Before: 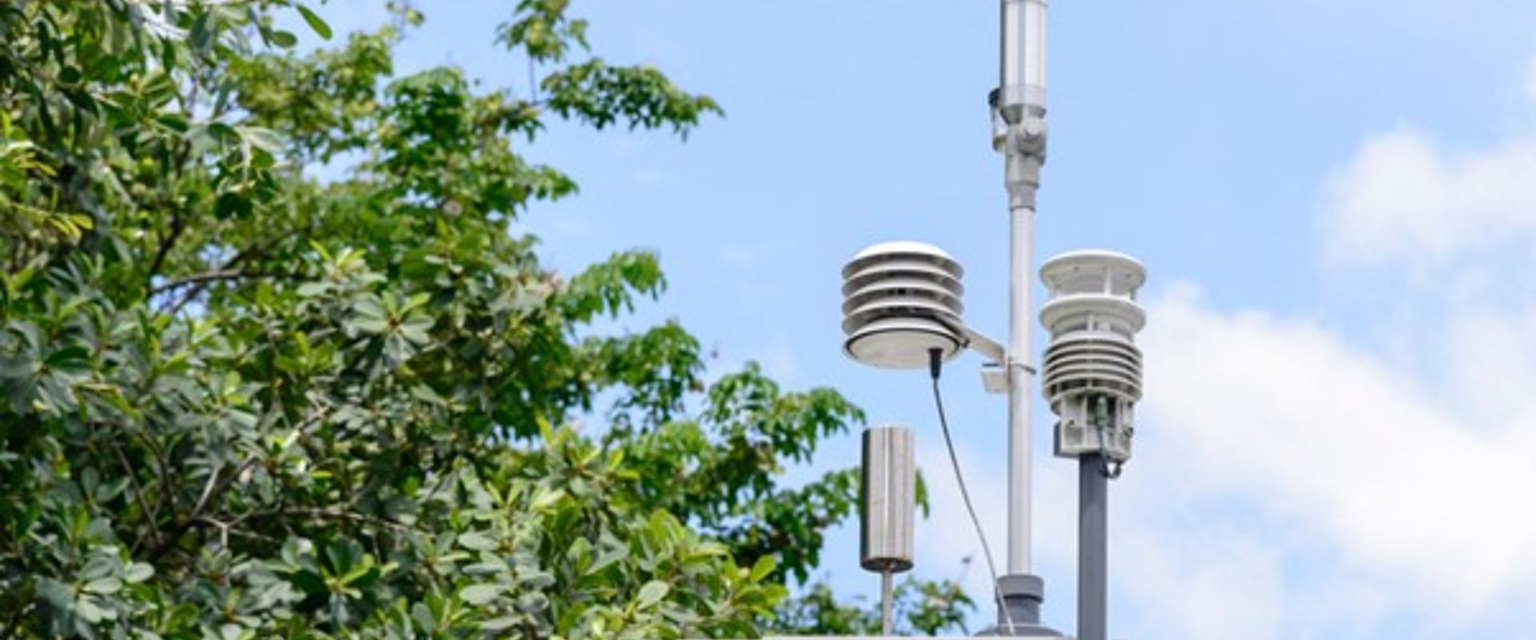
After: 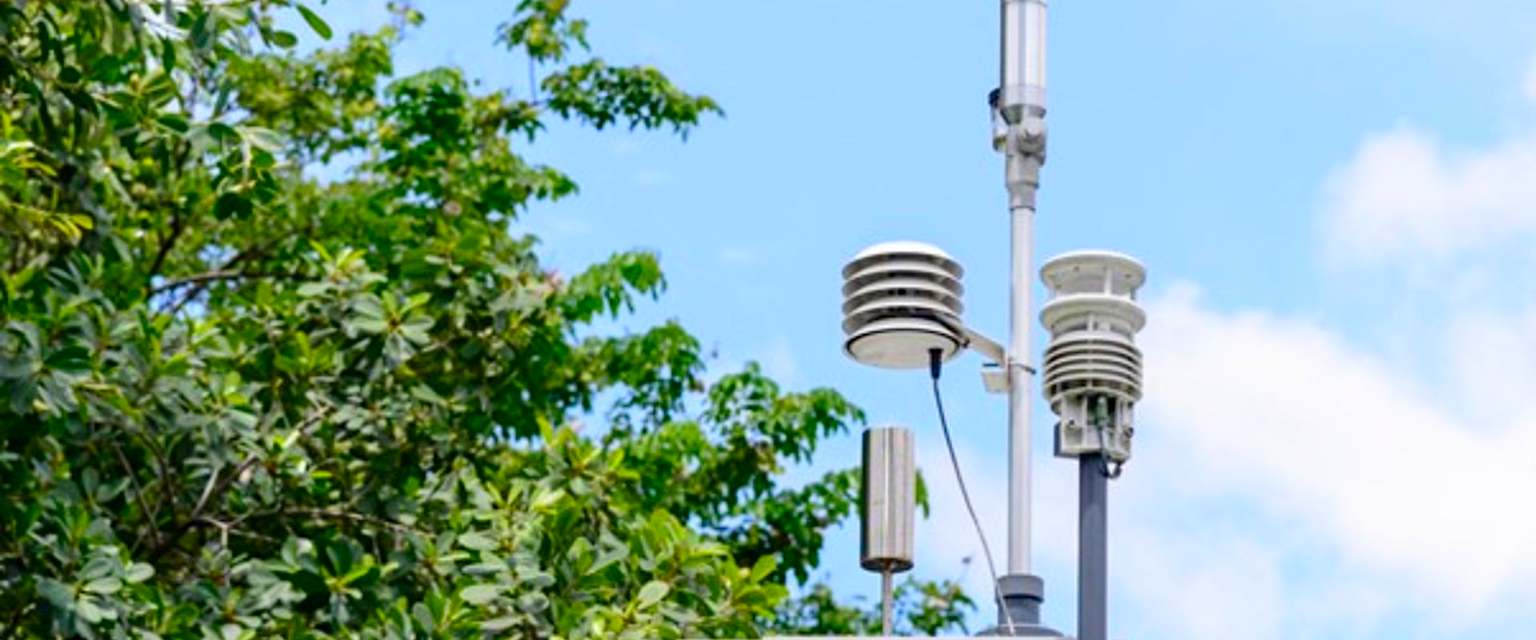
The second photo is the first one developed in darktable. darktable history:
base curve: curves: ch0 [(0, 0) (0.283, 0.295) (1, 1)], preserve colors none
color correction: saturation 1.34
shadows and highlights: shadows -30, highlights 30
haze removal: compatibility mode true, adaptive false
